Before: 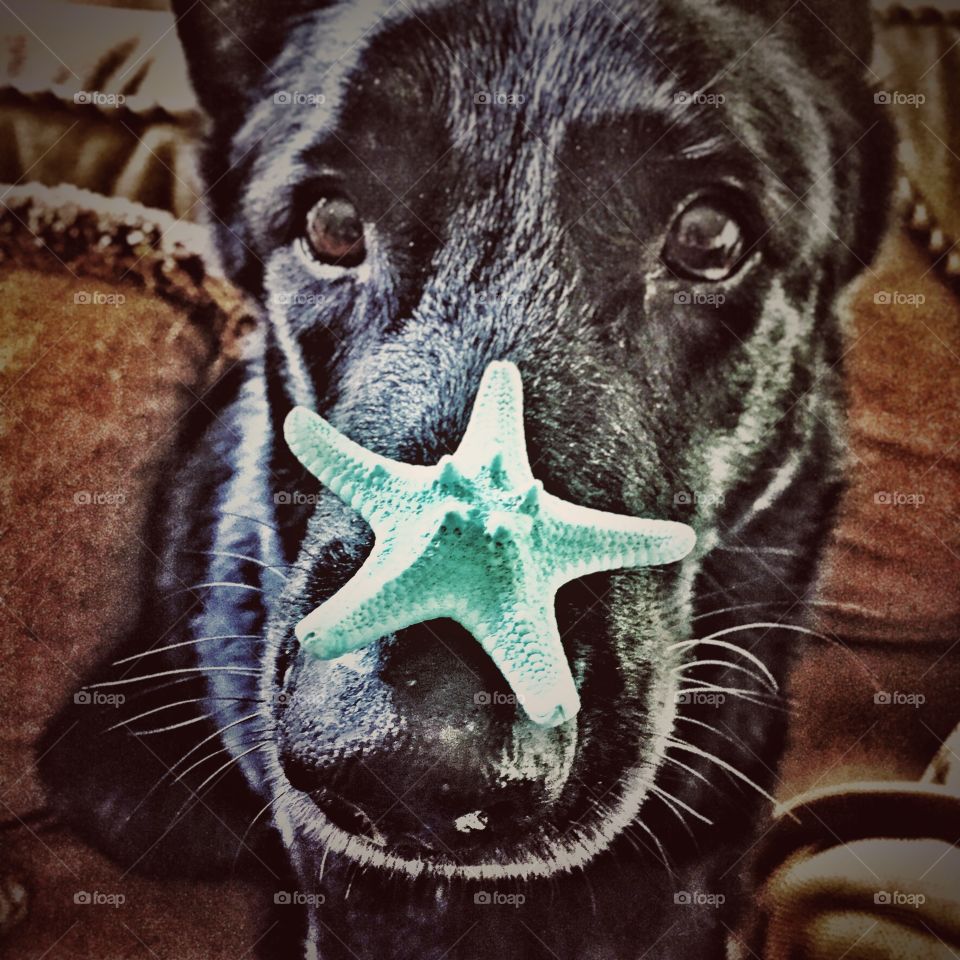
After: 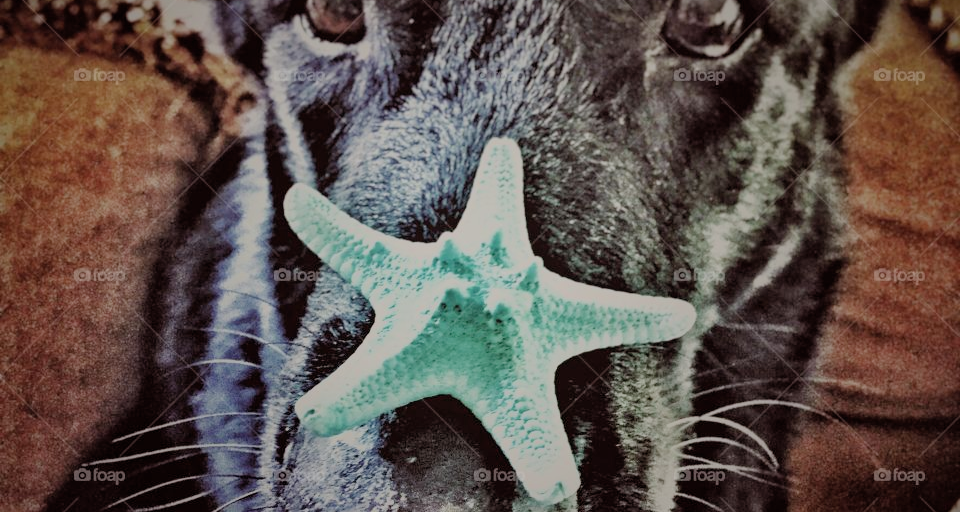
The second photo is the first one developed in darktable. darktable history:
shadows and highlights: shadows 25.73, highlights -23.54, highlights color adjustment 53.04%
crop and rotate: top 23.289%, bottom 23.295%
filmic rgb: black relative exposure -8.76 EV, white relative exposure 4.98 EV, target black luminance 0%, hardness 3.76, latitude 66%, contrast 0.825, shadows ↔ highlights balance 19.16%, iterations of high-quality reconstruction 0
